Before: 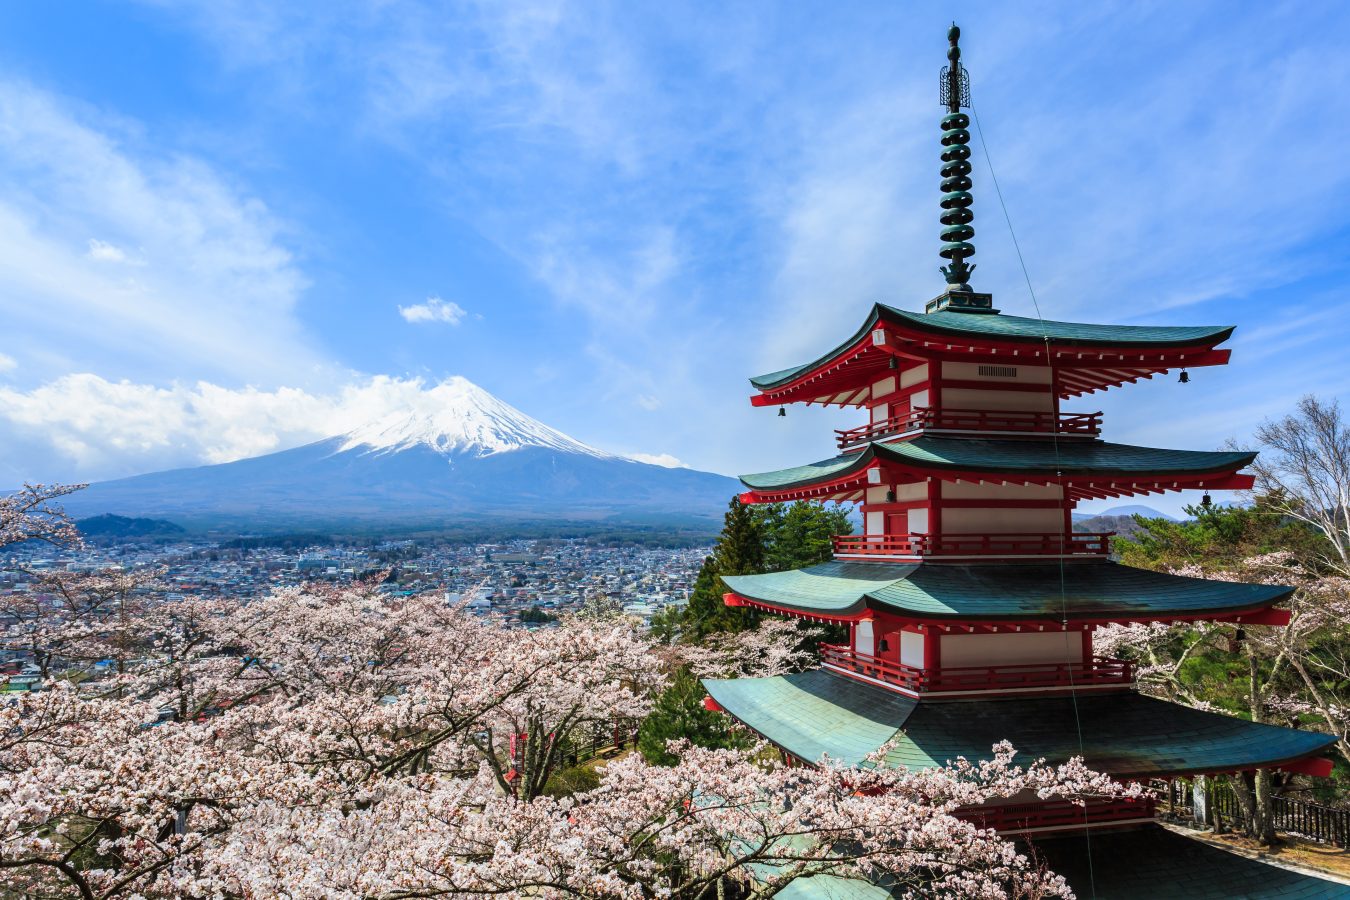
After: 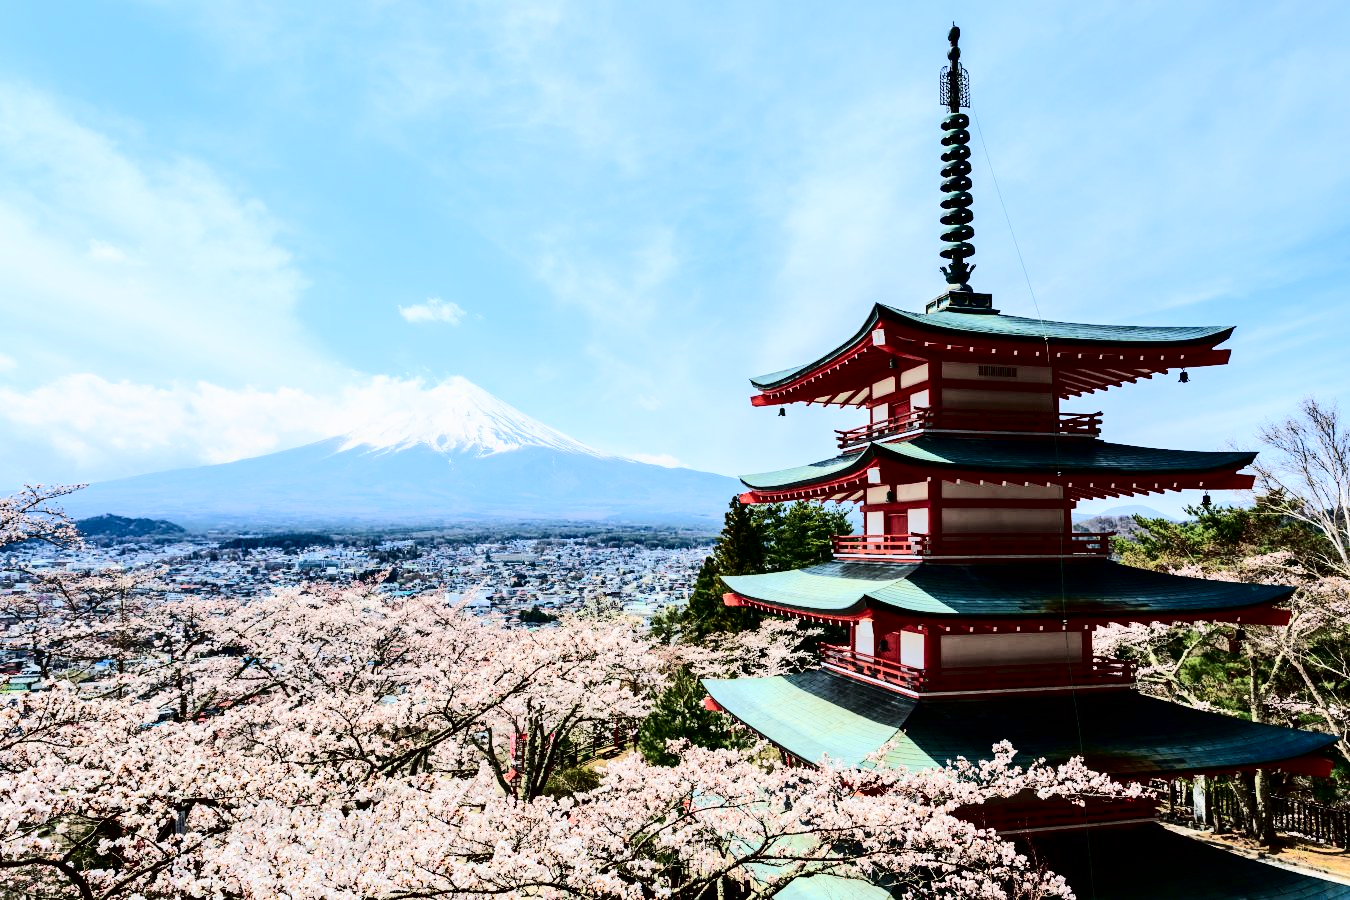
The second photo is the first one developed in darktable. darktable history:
tone curve: curves: ch0 [(0, 0) (0.086, 0.006) (0.148, 0.021) (0.245, 0.105) (0.374, 0.401) (0.444, 0.631) (0.778, 0.915) (1, 1)], color space Lab, independent channels, preserve colors none
